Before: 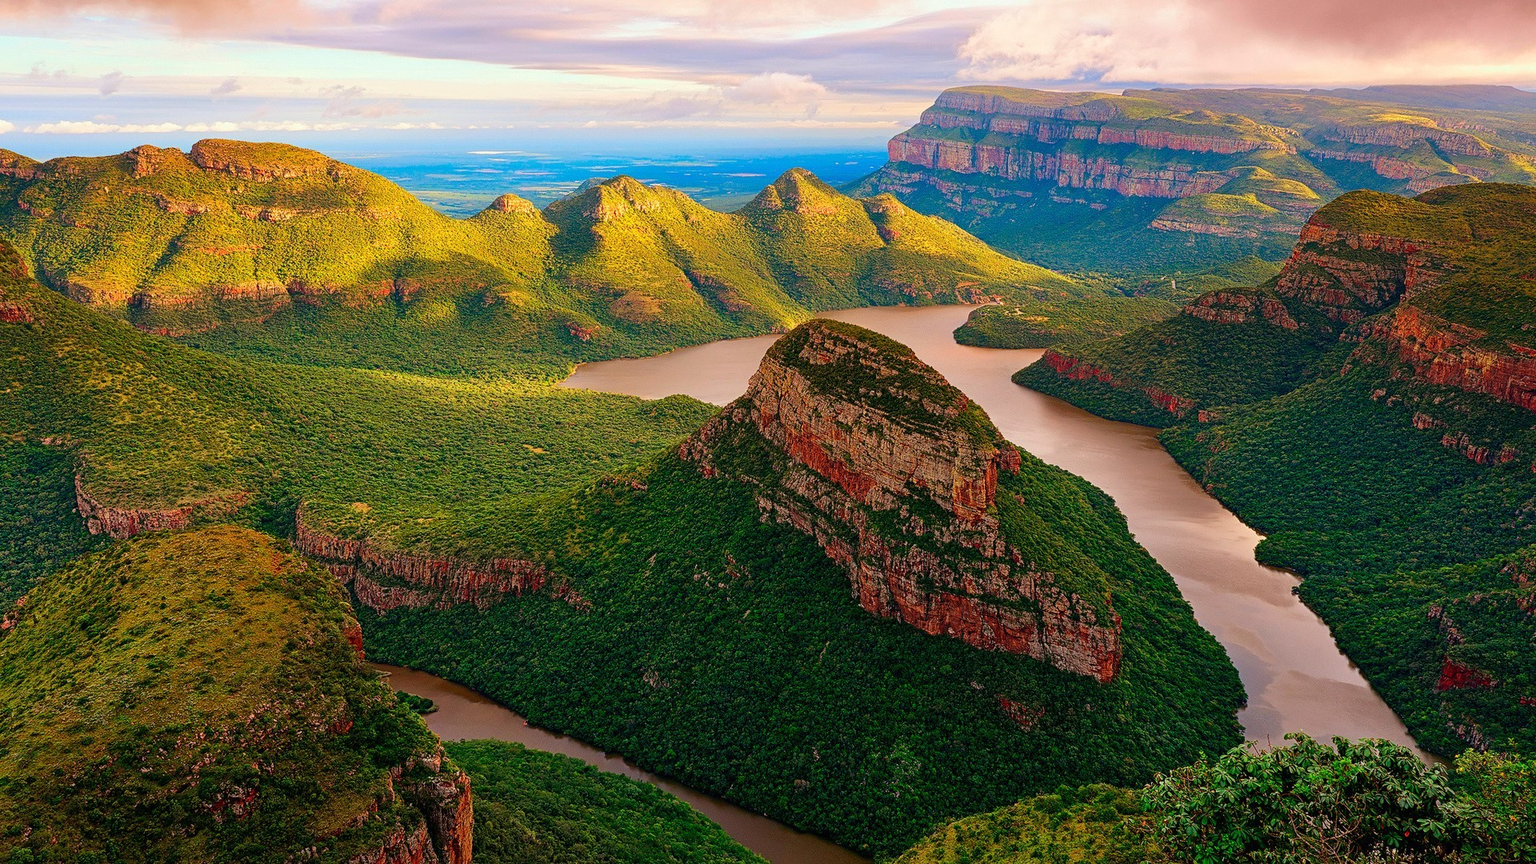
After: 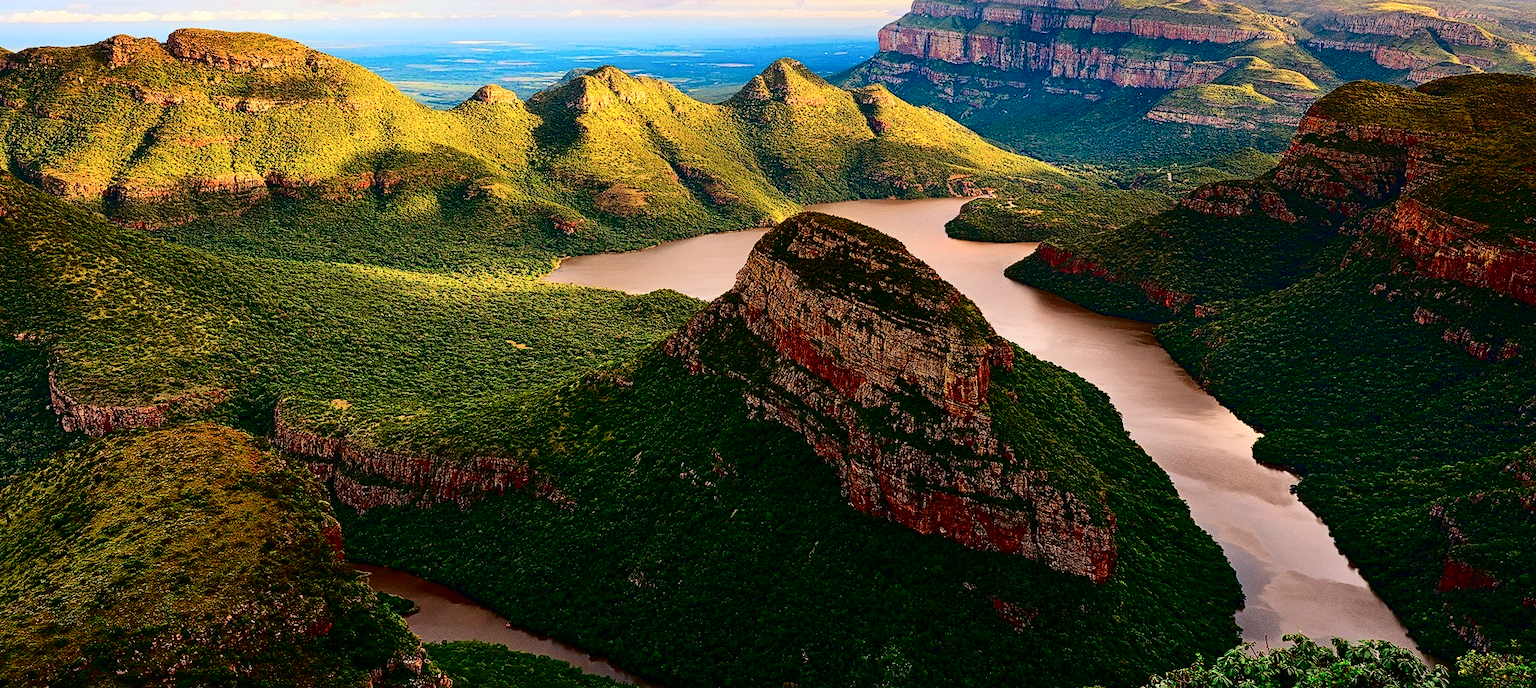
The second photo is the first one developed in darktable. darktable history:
tone curve: curves: ch0 [(0, 0) (0.003, 0.001) (0.011, 0.004) (0.025, 0.011) (0.044, 0.021) (0.069, 0.028) (0.1, 0.036) (0.136, 0.051) (0.177, 0.085) (0.224, 0.127) (0.277, 0.193) (0.335, 0.266) (0.399, 0.338) (0.468, 0.419) (0.543, 0.504) (0.623, 0.593) (0.709, 0.689) (0.801, 0.784) (0.898, 0.888) (1, 1)], color space Lab, independent channels, preserve colors none
contrast brightness saturation: contrast 0.281
crop and rotate: left 1.803%, top 12.88%, right 0.13%, bottom 8.947%
